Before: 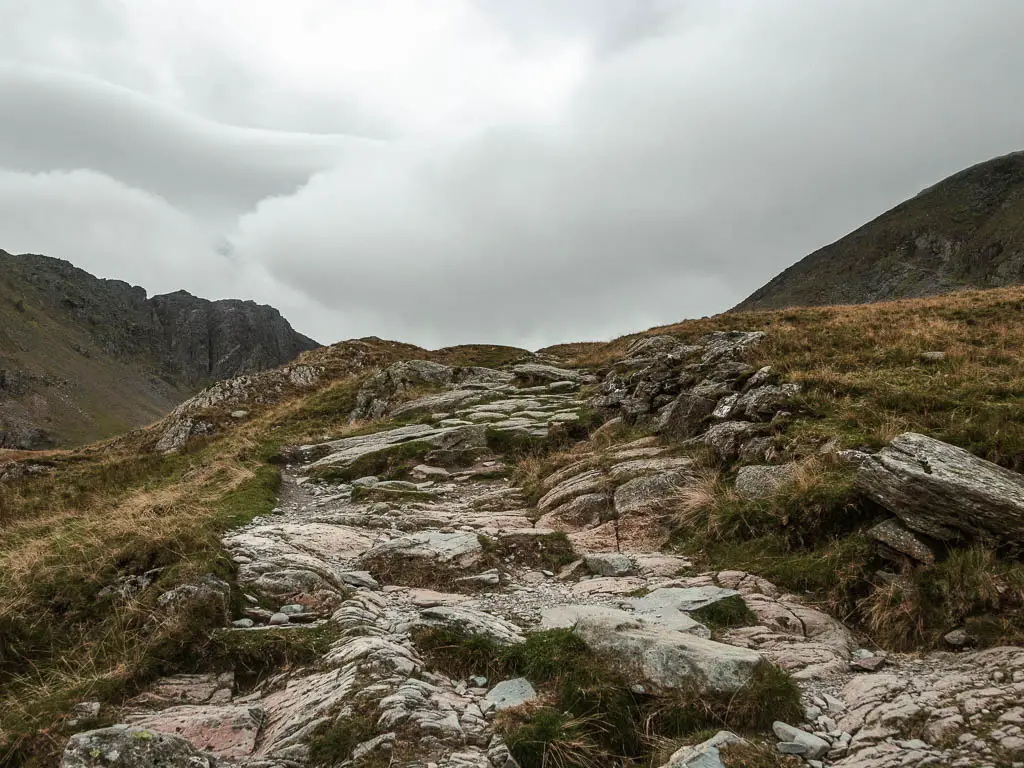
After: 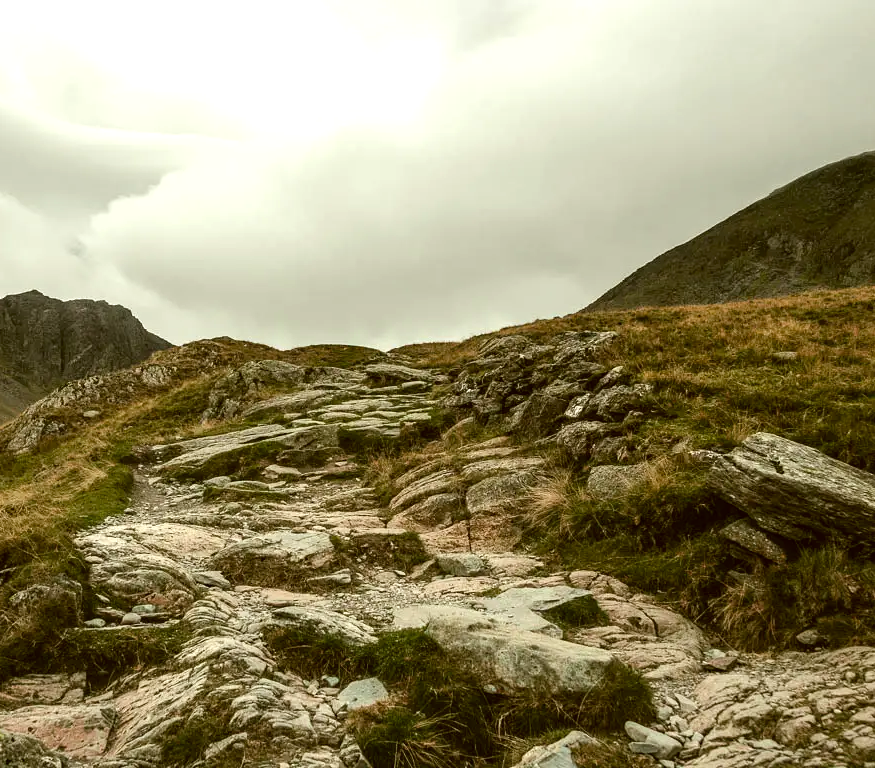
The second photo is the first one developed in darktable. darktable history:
crop and rotate: left 14.517%
tone equalizer: -8 EV -0.403 EV, -7 EV -0.392 EV, -6 EV -0.321 EV, -5 EV -0.192 EV, -3 EV 0.236 EV, -2 EV 0.356 EV, -1 EV 0.381 EV, +0 EV 0.404 EV
color correction: highlights a* -1.51, highlights b* 10.61, shadows a* 0.499, shadows b* 18.83
